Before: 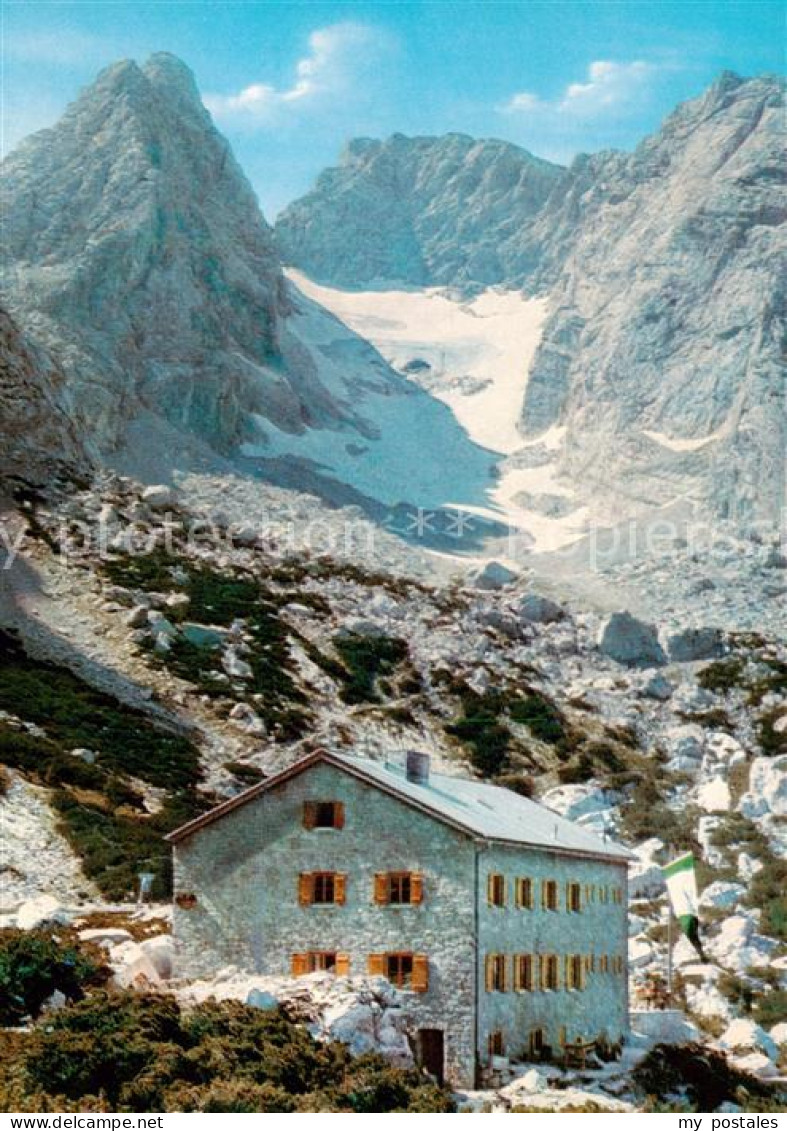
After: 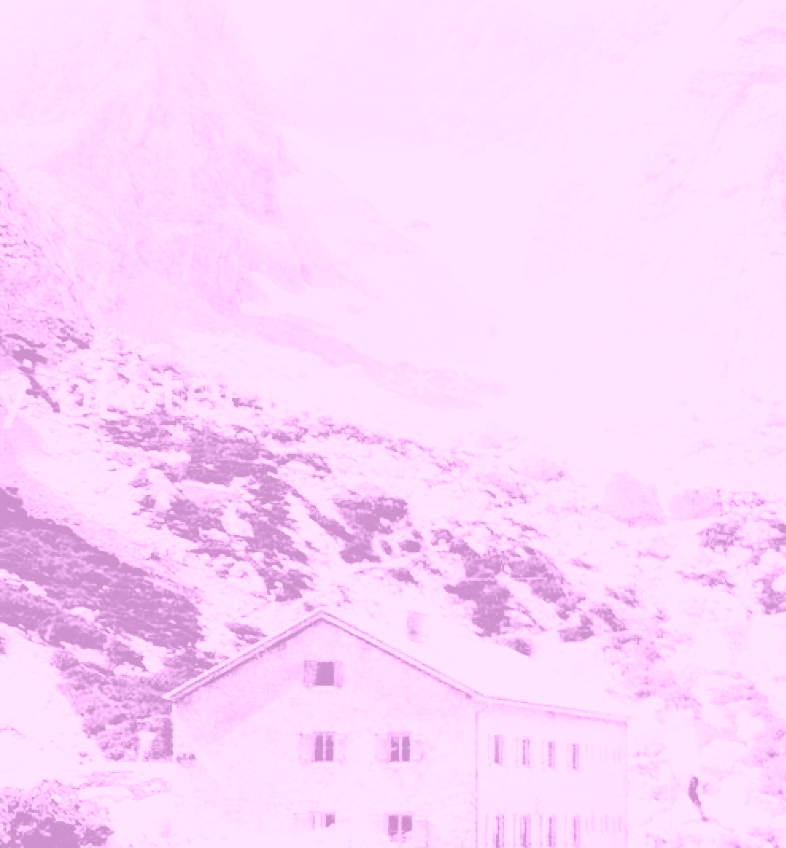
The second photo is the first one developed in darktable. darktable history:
tone curve: curves: ch0 [(0, 0) (0.004, 0.001) (0.133, 0.132) (0.325, 0.395) (0.455, 0.565) (0.832, 0.925) (1, 1)], color space Lab, linked channels, preserve colors none
contrast brightness saturation: brightness 0.15
colorize: hue 331.2°, saturation 69%, source mix 30.28%, lightness 69.02%, version 1
base curve: curves: ch0 [(0, 0) (0.012, 0.01) (0.073, 0.168) (0.31, 0.711) (0.645, 0.957) (1, 1)], preserve colors none
crop and rotate: top 12.5%, bottom 12.5%
